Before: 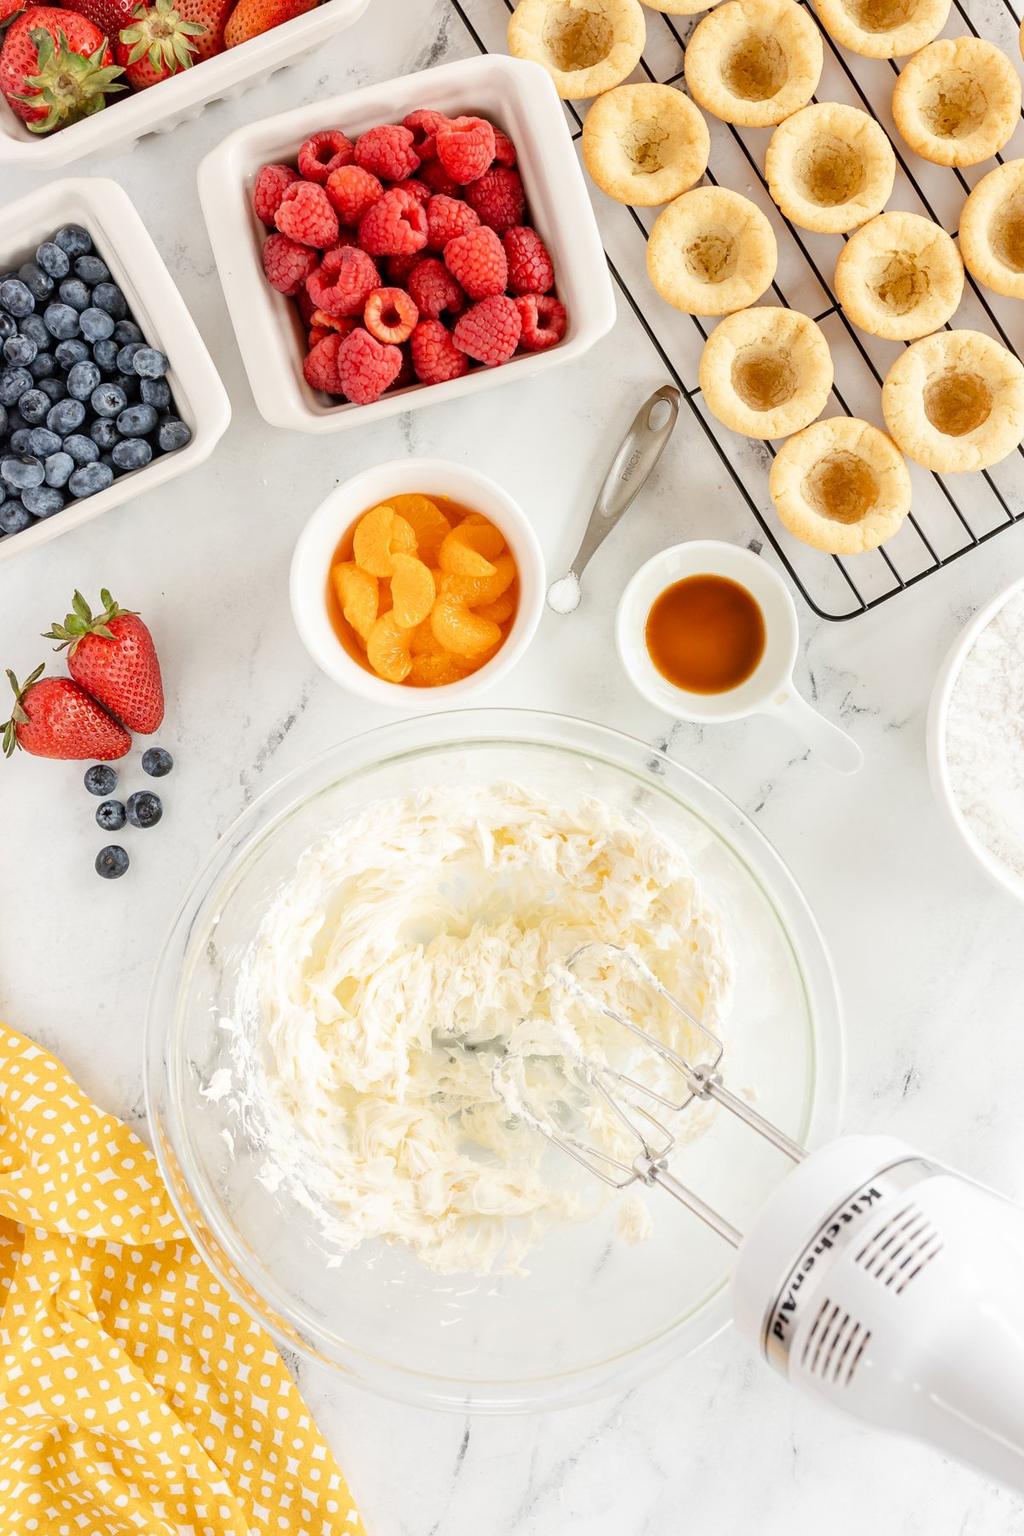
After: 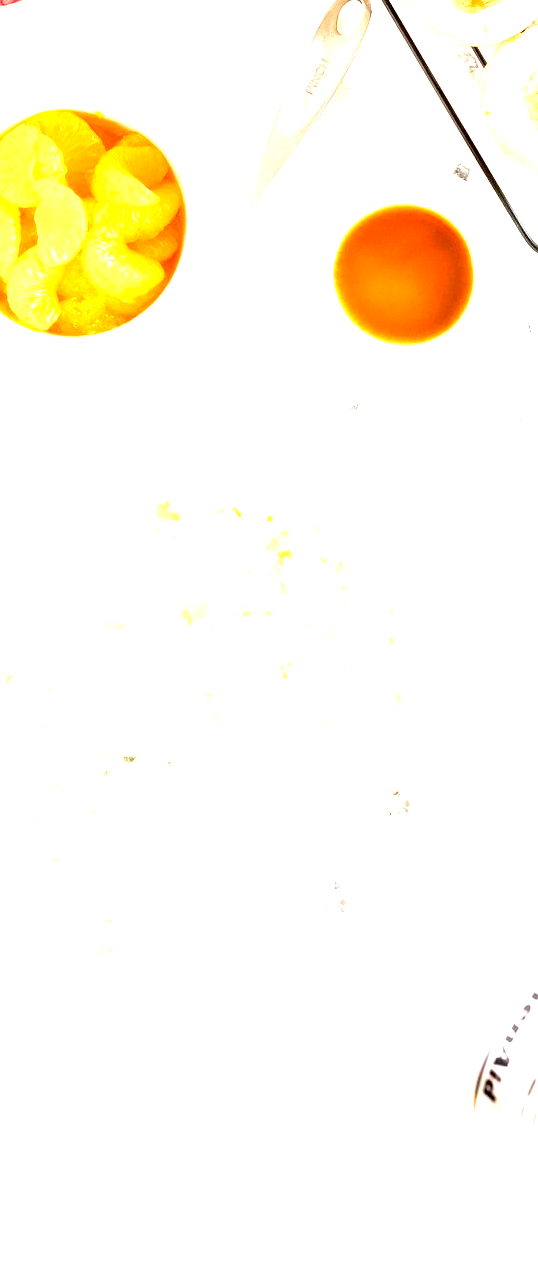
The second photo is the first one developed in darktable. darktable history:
exposure: black level correction 0.006, exposure 2.065 EV, compensate highlight preservation false
crop: left 35.319%, top 26.107%, right 19.713%, bottom 3.383%
